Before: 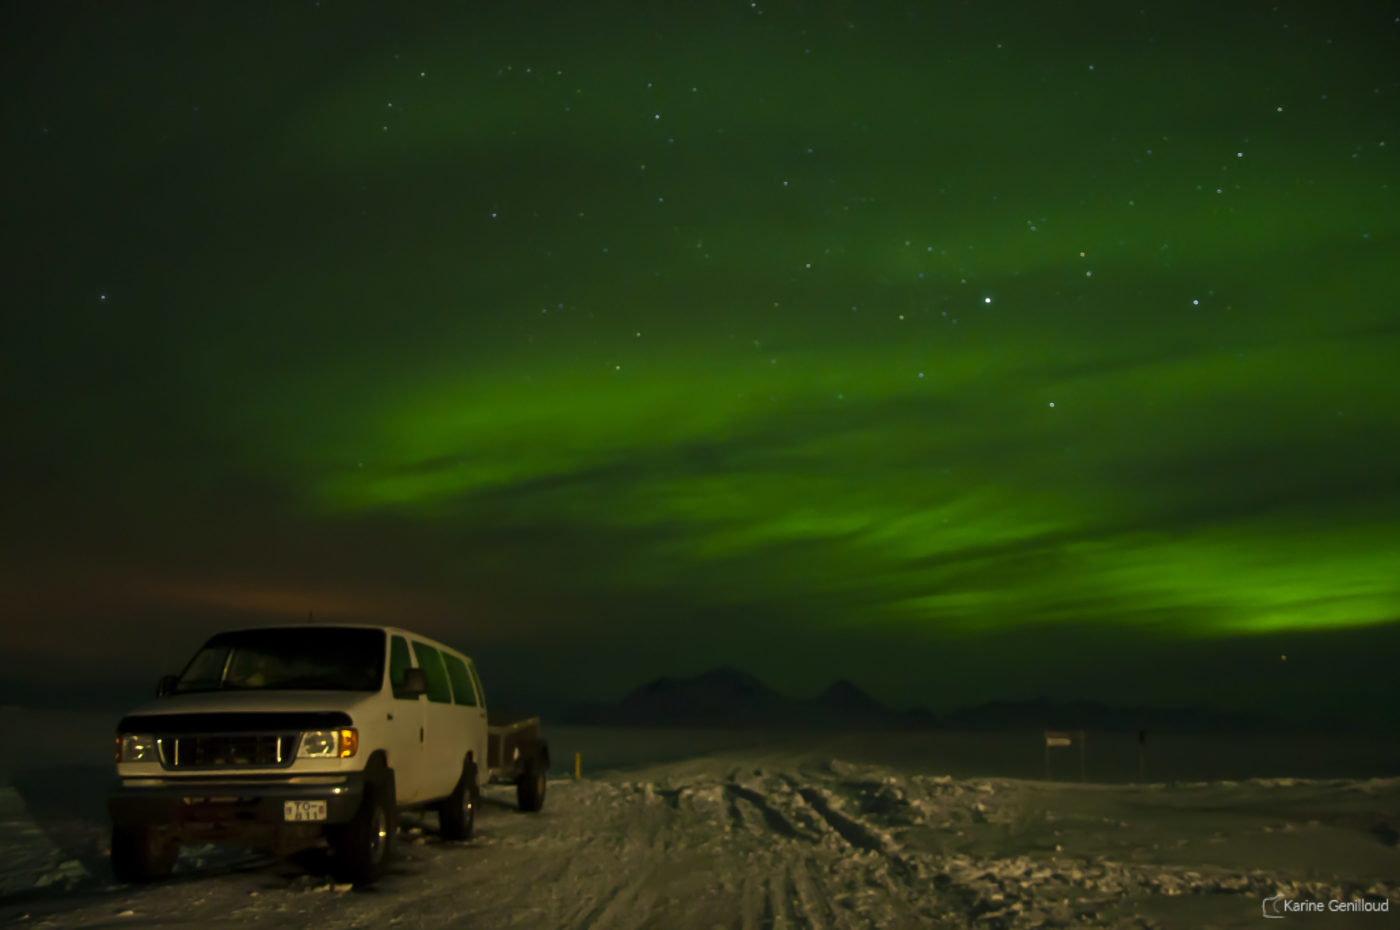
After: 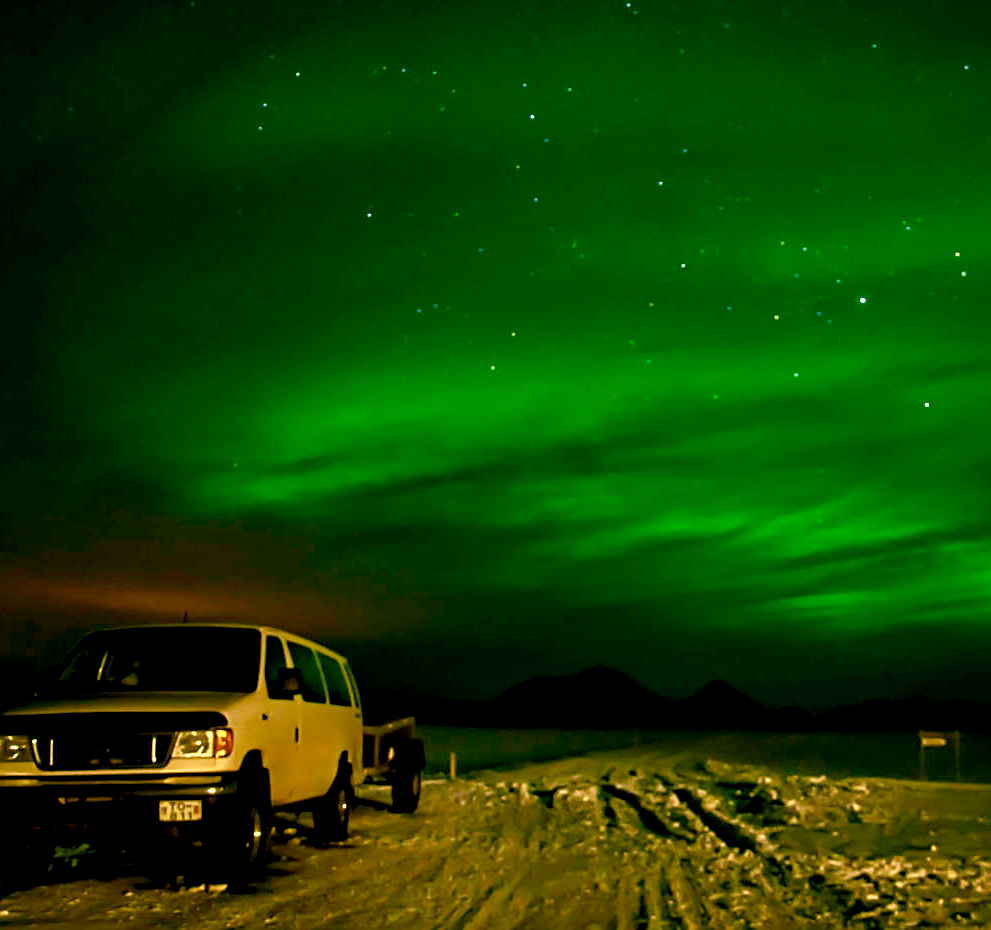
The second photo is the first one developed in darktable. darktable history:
crop and rotate: left 9.061%, right 20.142%
haze removal: compatibility mode true, adaptive false
tone equalizer: -8 EV 1 EV, -7 EV 1 EV, -6 EV 1 EV, -5 EV 1 EV, -4 EV 1 EV, -3 EV 0.75 EV, -2 EV 0.5 EV, -1 EV 0.25 EV
color balance rgb: shadows lift › luminance -9.41%, highlights gain › luminance 17.6%, global offset › luminance -1.45%, perceptual saturation grading › highlights -17.77%, perceptual saturation grading › mid-tones 33.1%, perceptual saturation grading › shadows 50.52%, global vibrance 24.22%
sharpen: on, module defaults
exposure: exposure 0.515 EV, compensate highlight preservation false
